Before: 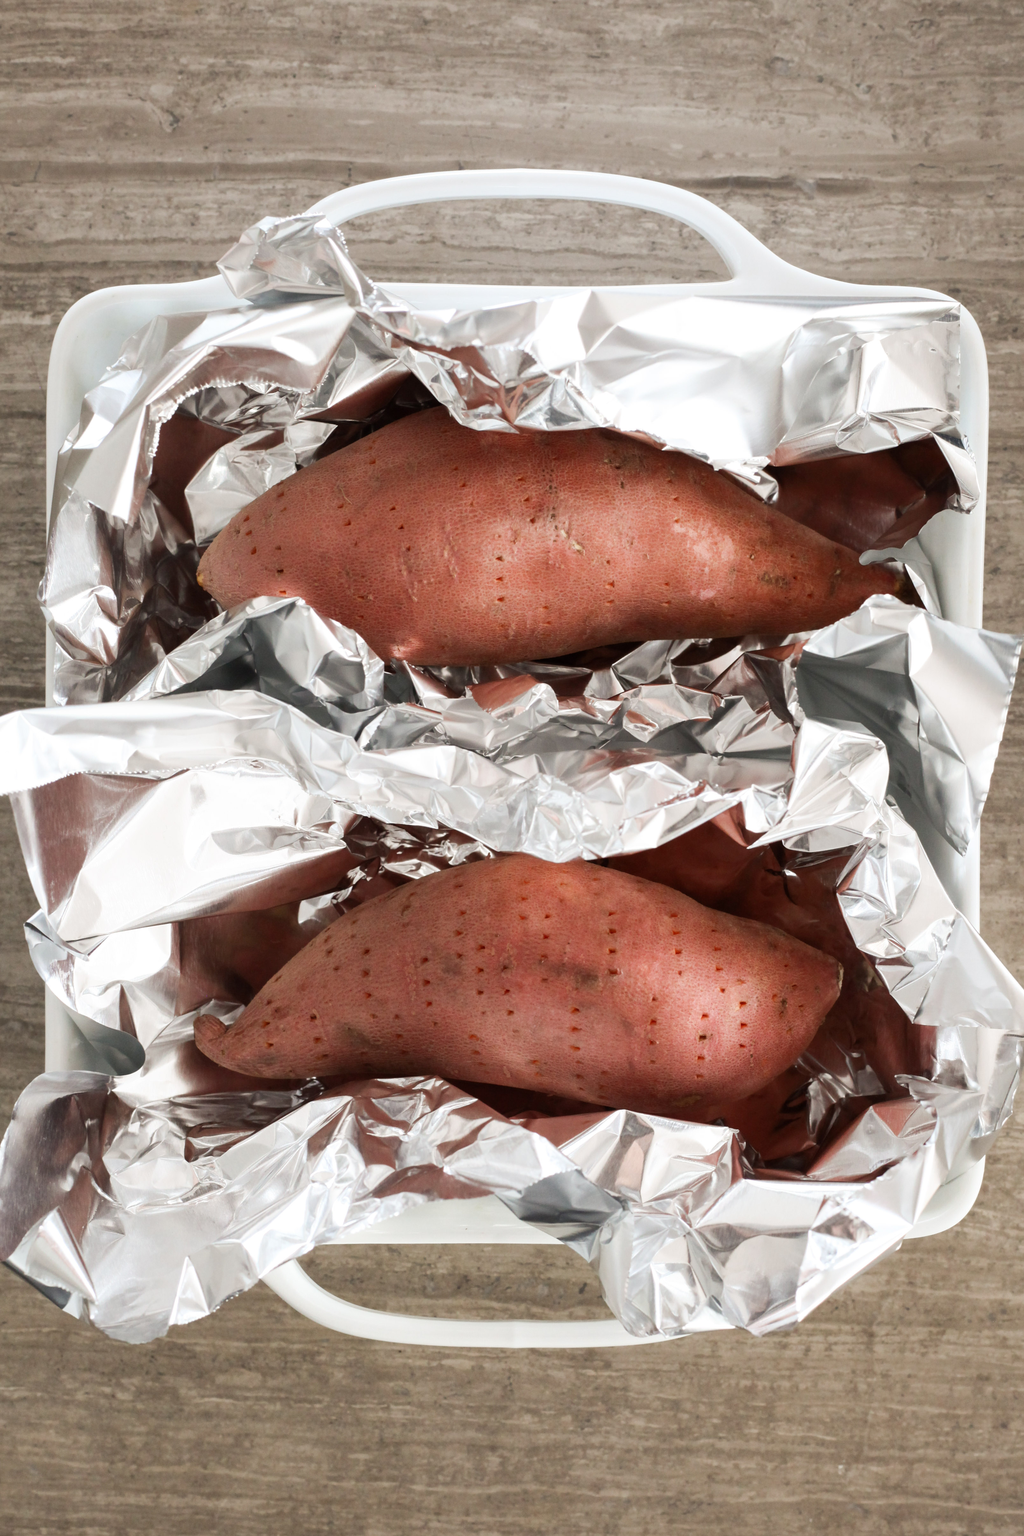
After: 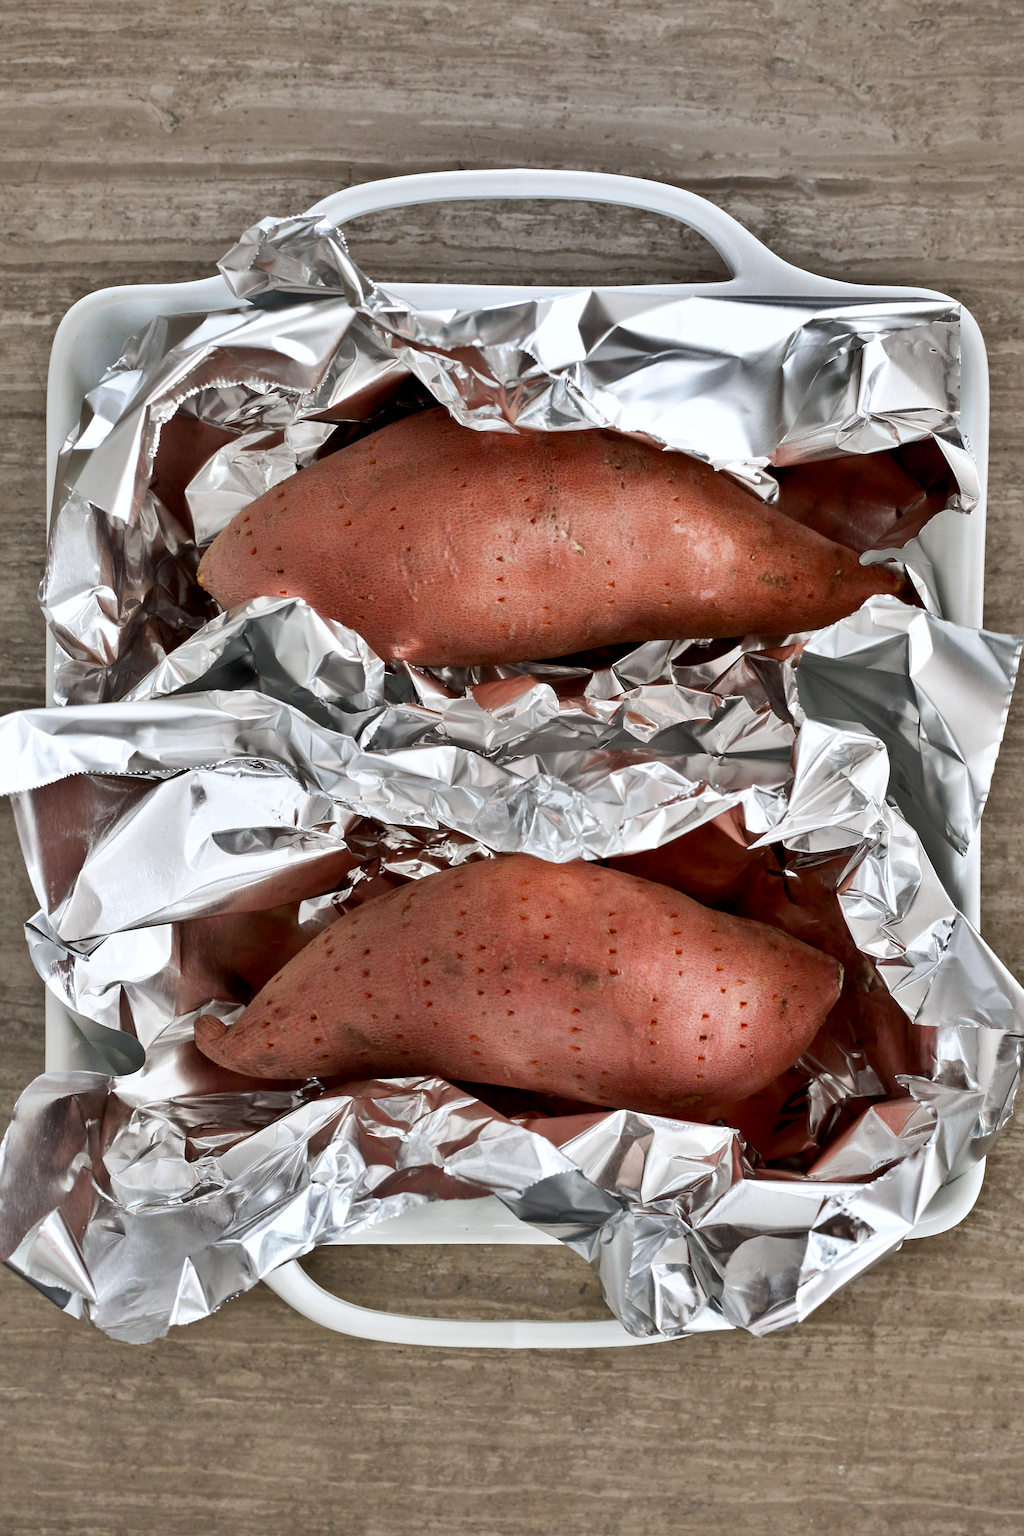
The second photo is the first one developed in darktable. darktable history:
exposure: black level correction 0.007, compensate highlight preservation false
sharpen: on, module defaults
shadows and highlights: shadows 20.91, highlights -82.73, soften with gaussian
white balance: red 0.988, blue 1.017
